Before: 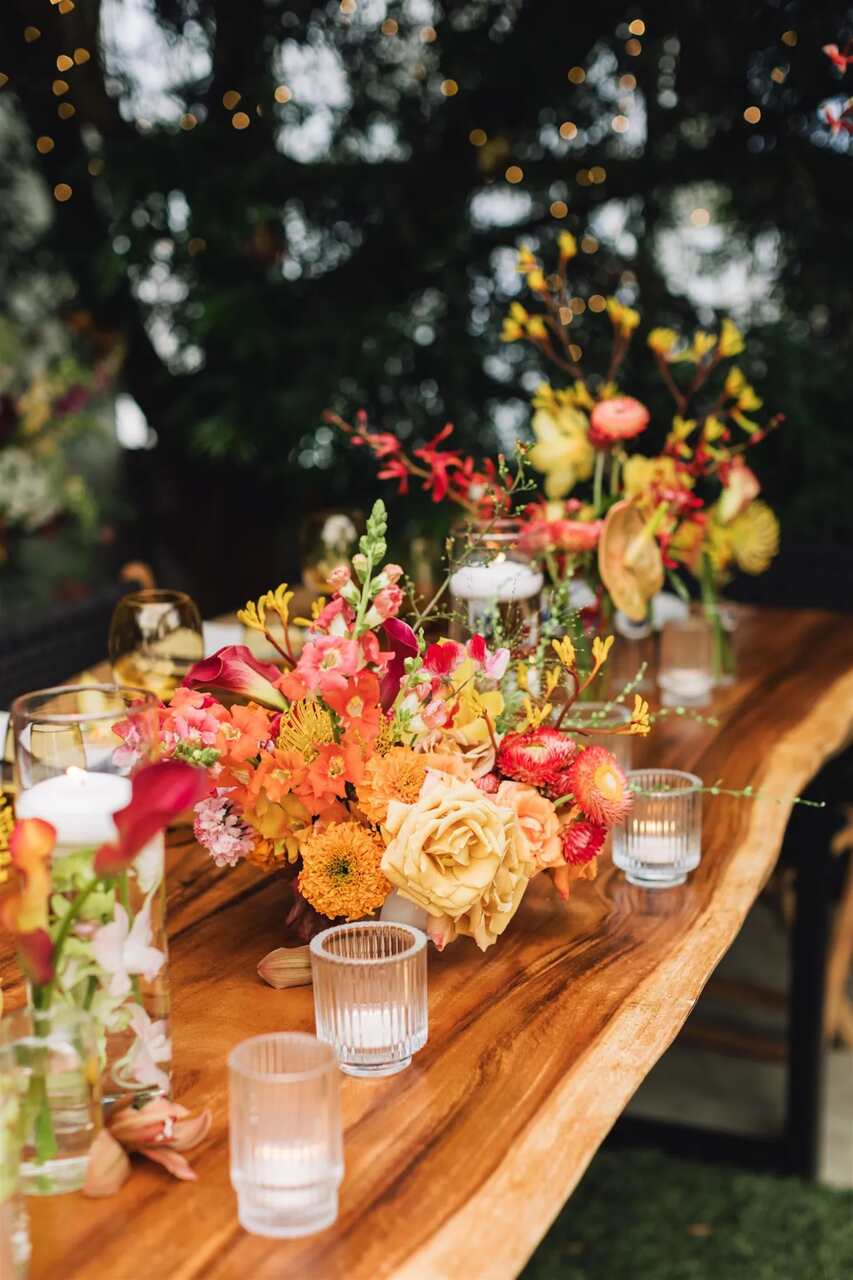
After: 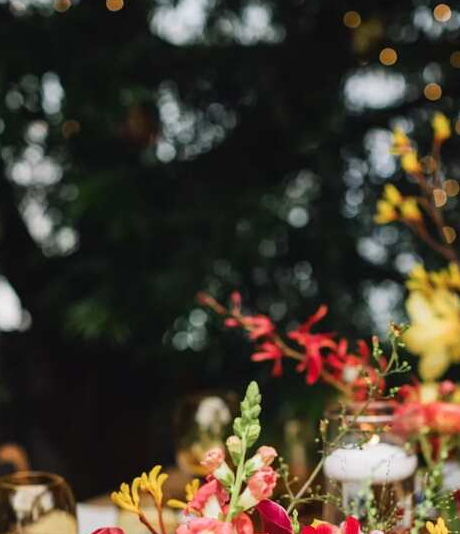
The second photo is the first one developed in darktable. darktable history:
crop: left 14.839%, top 9.264%, right 31.202%, bottom 48.974%
